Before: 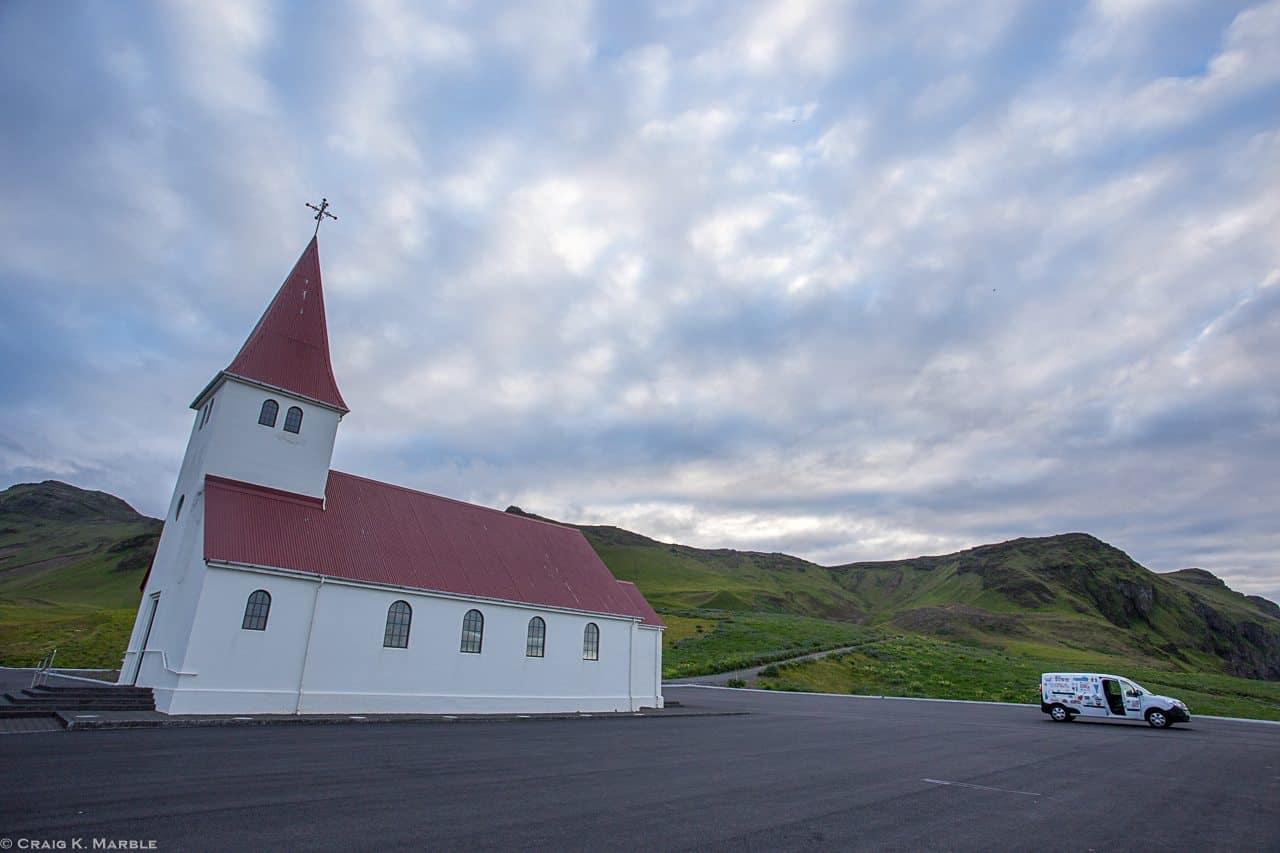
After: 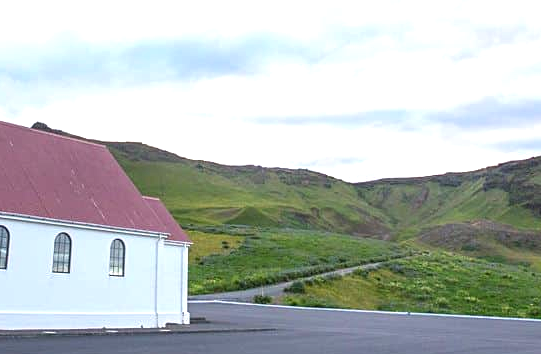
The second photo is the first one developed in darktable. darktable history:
crop: left 37.066%, top 45.033%, right 20.659%, bottom 13.419%
exposure: black level correction 0, exposure 1.2 EV, compensate highlight preservation false
